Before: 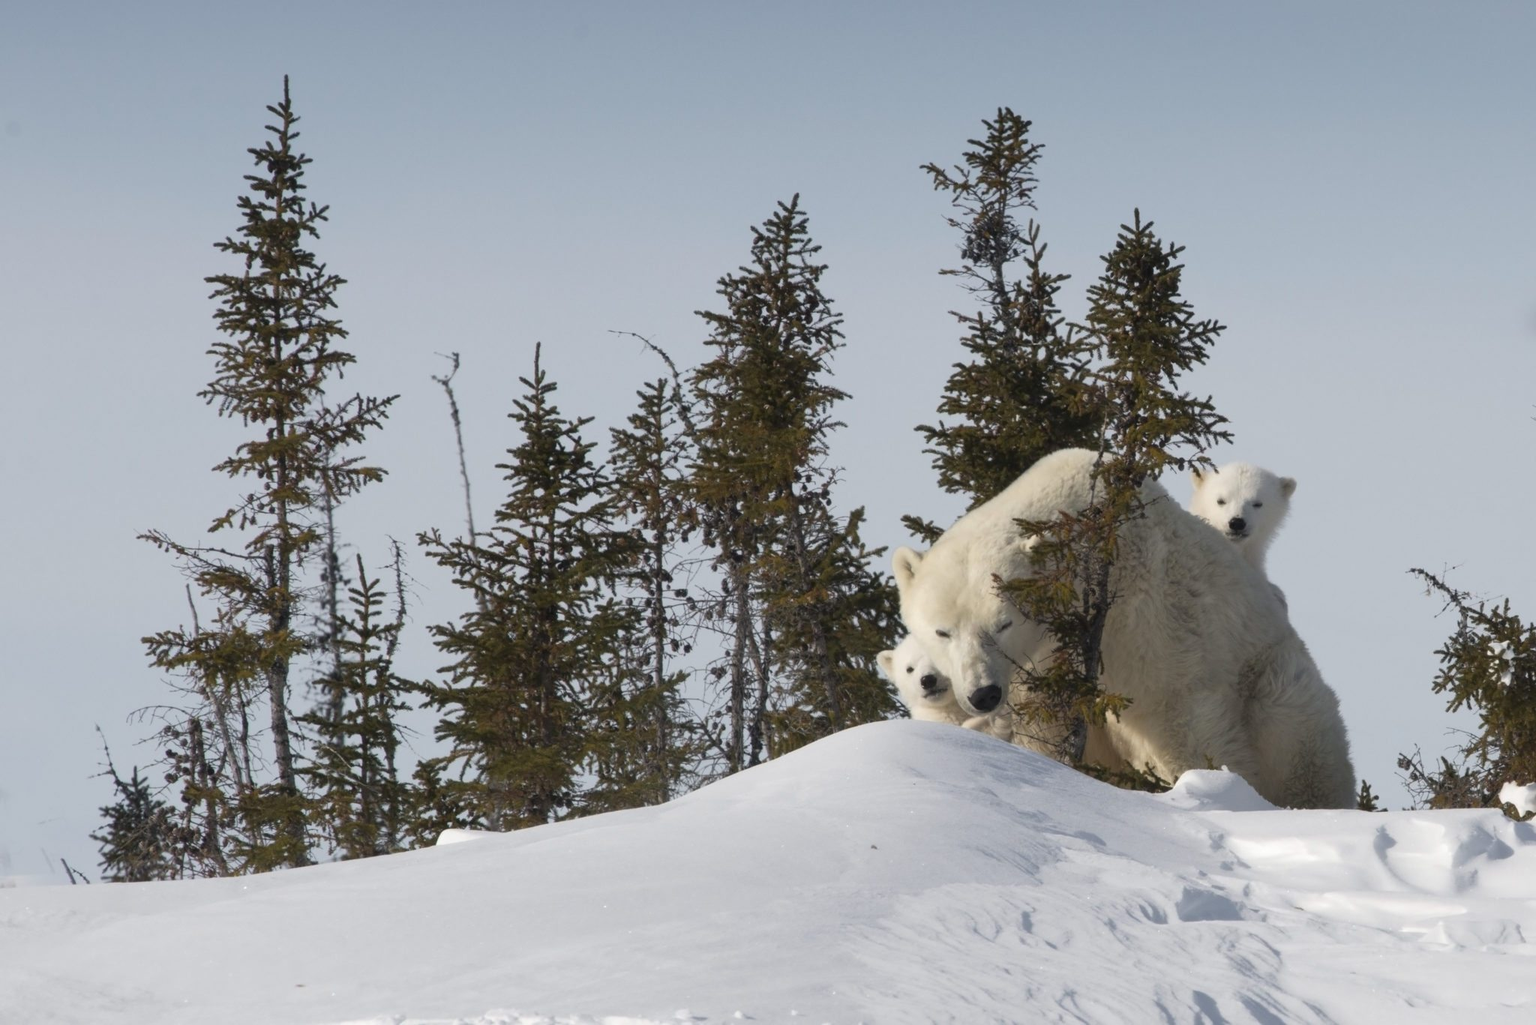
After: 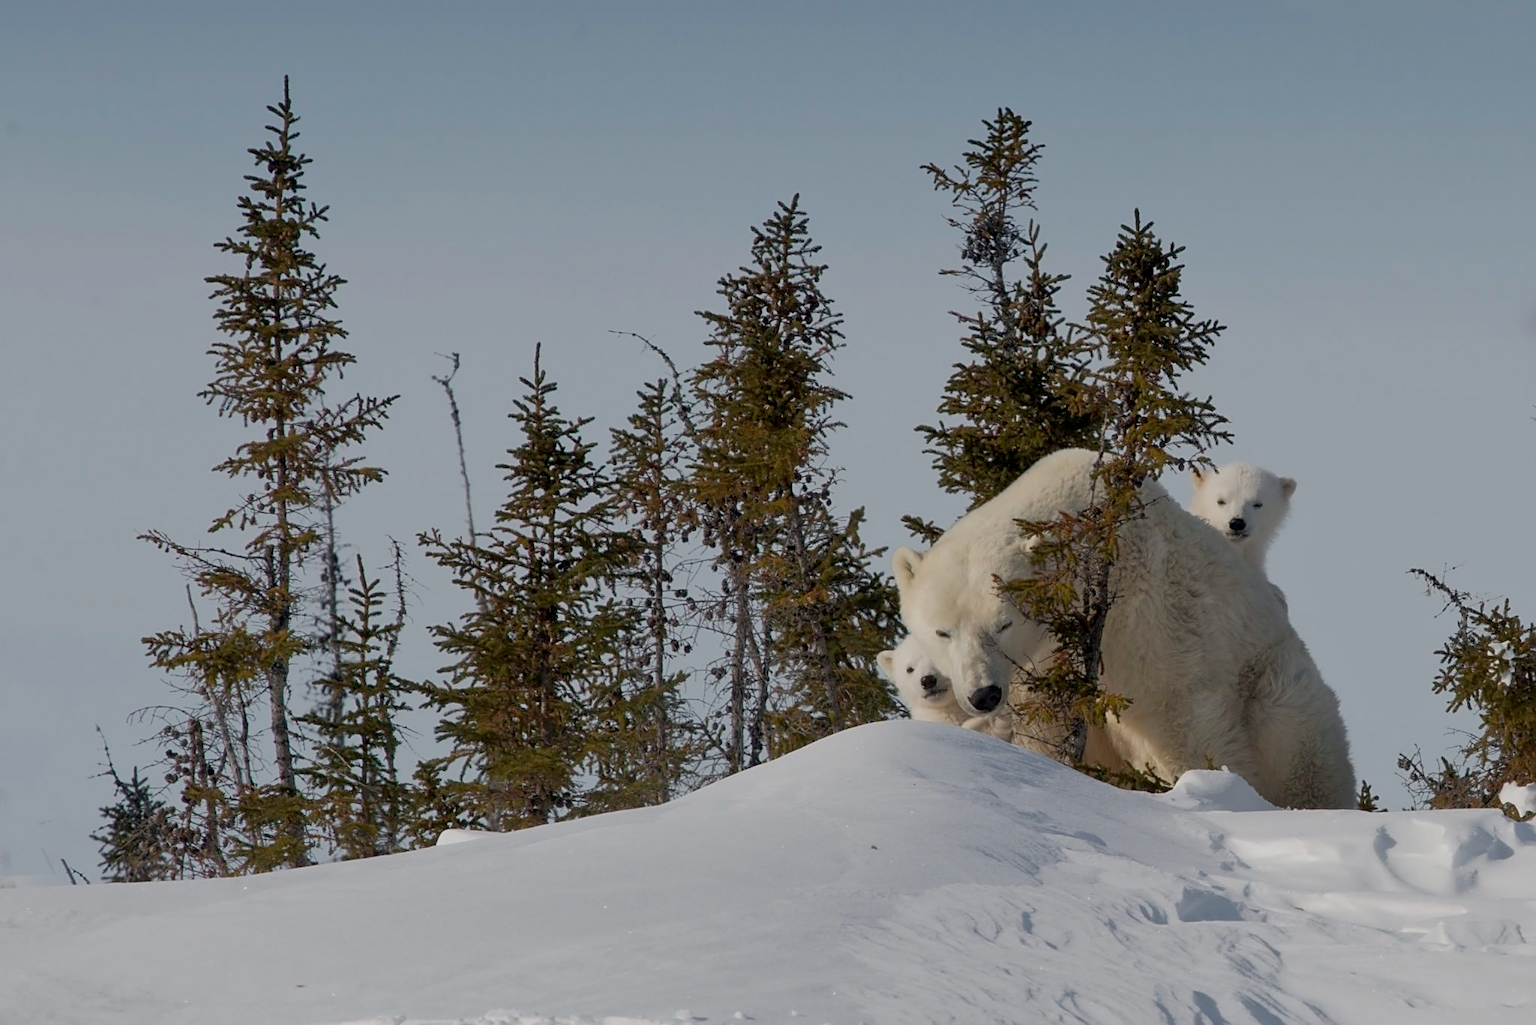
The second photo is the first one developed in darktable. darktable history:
tone equalizer: -8 EV 0.25 EV, -7 EV 0.417 EV, -6 EV 0.417 EV, -5 EV 0.25 EV, -3 EV -0.25 EV, -2 EV -0.417 EV, -1 EV -0.417 EV, +0 EV -0.25 EV, edges refinement/feathering 500, mask exposure compensation -1.57 EV, preserve details guided filter
exposure: black level correction 0.006, exposure -0.226 EV, compensate highlight preservation false
sharpen: on, module defaults
